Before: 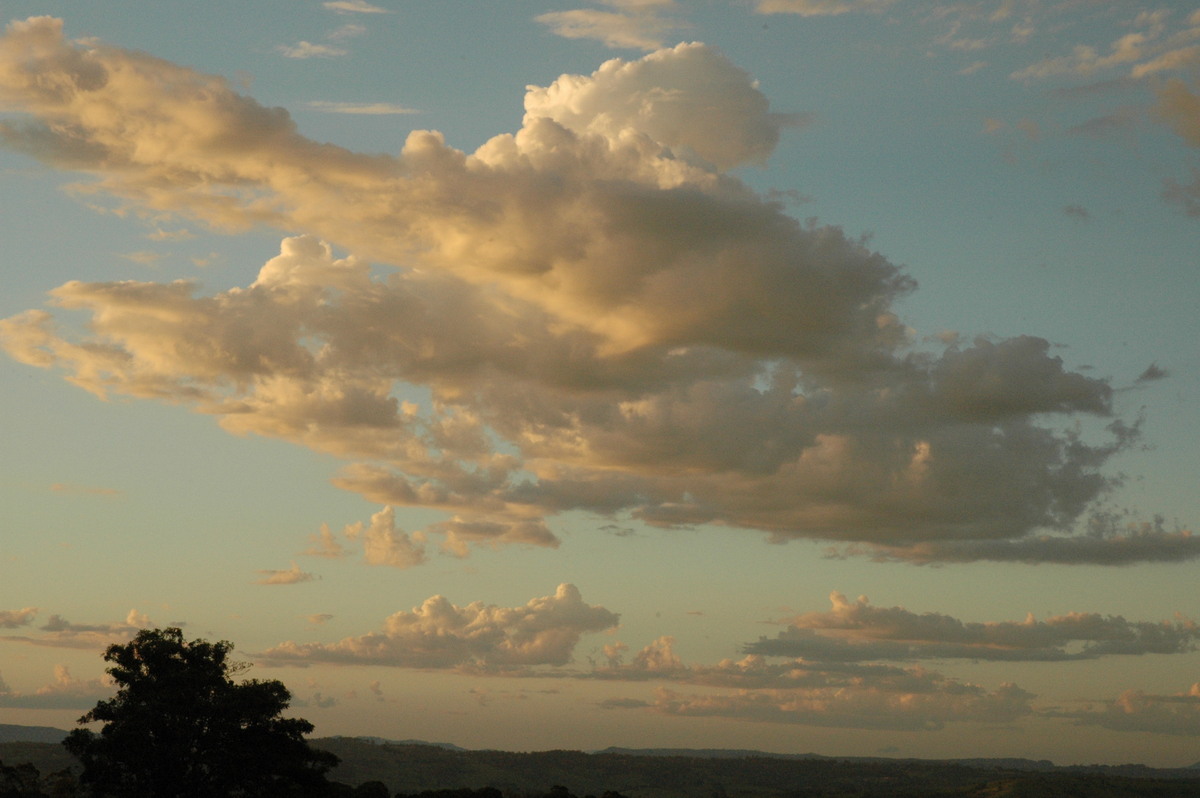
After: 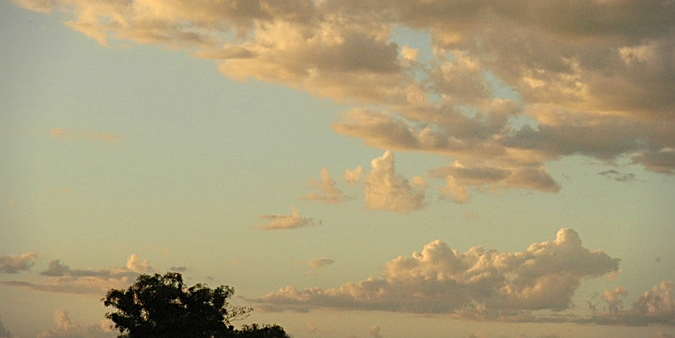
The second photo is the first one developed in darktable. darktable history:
crop: top 44.564%, right 43.722%, bottom 12.974%
vignetting: fall-off start 88.36%, fall-off radius 43.87%, width/height ratio 1.168
exposure: exposure 0.297 EV, compensate exposure bias true, compensate highlight preservation false
sharpen: on, module defaults
